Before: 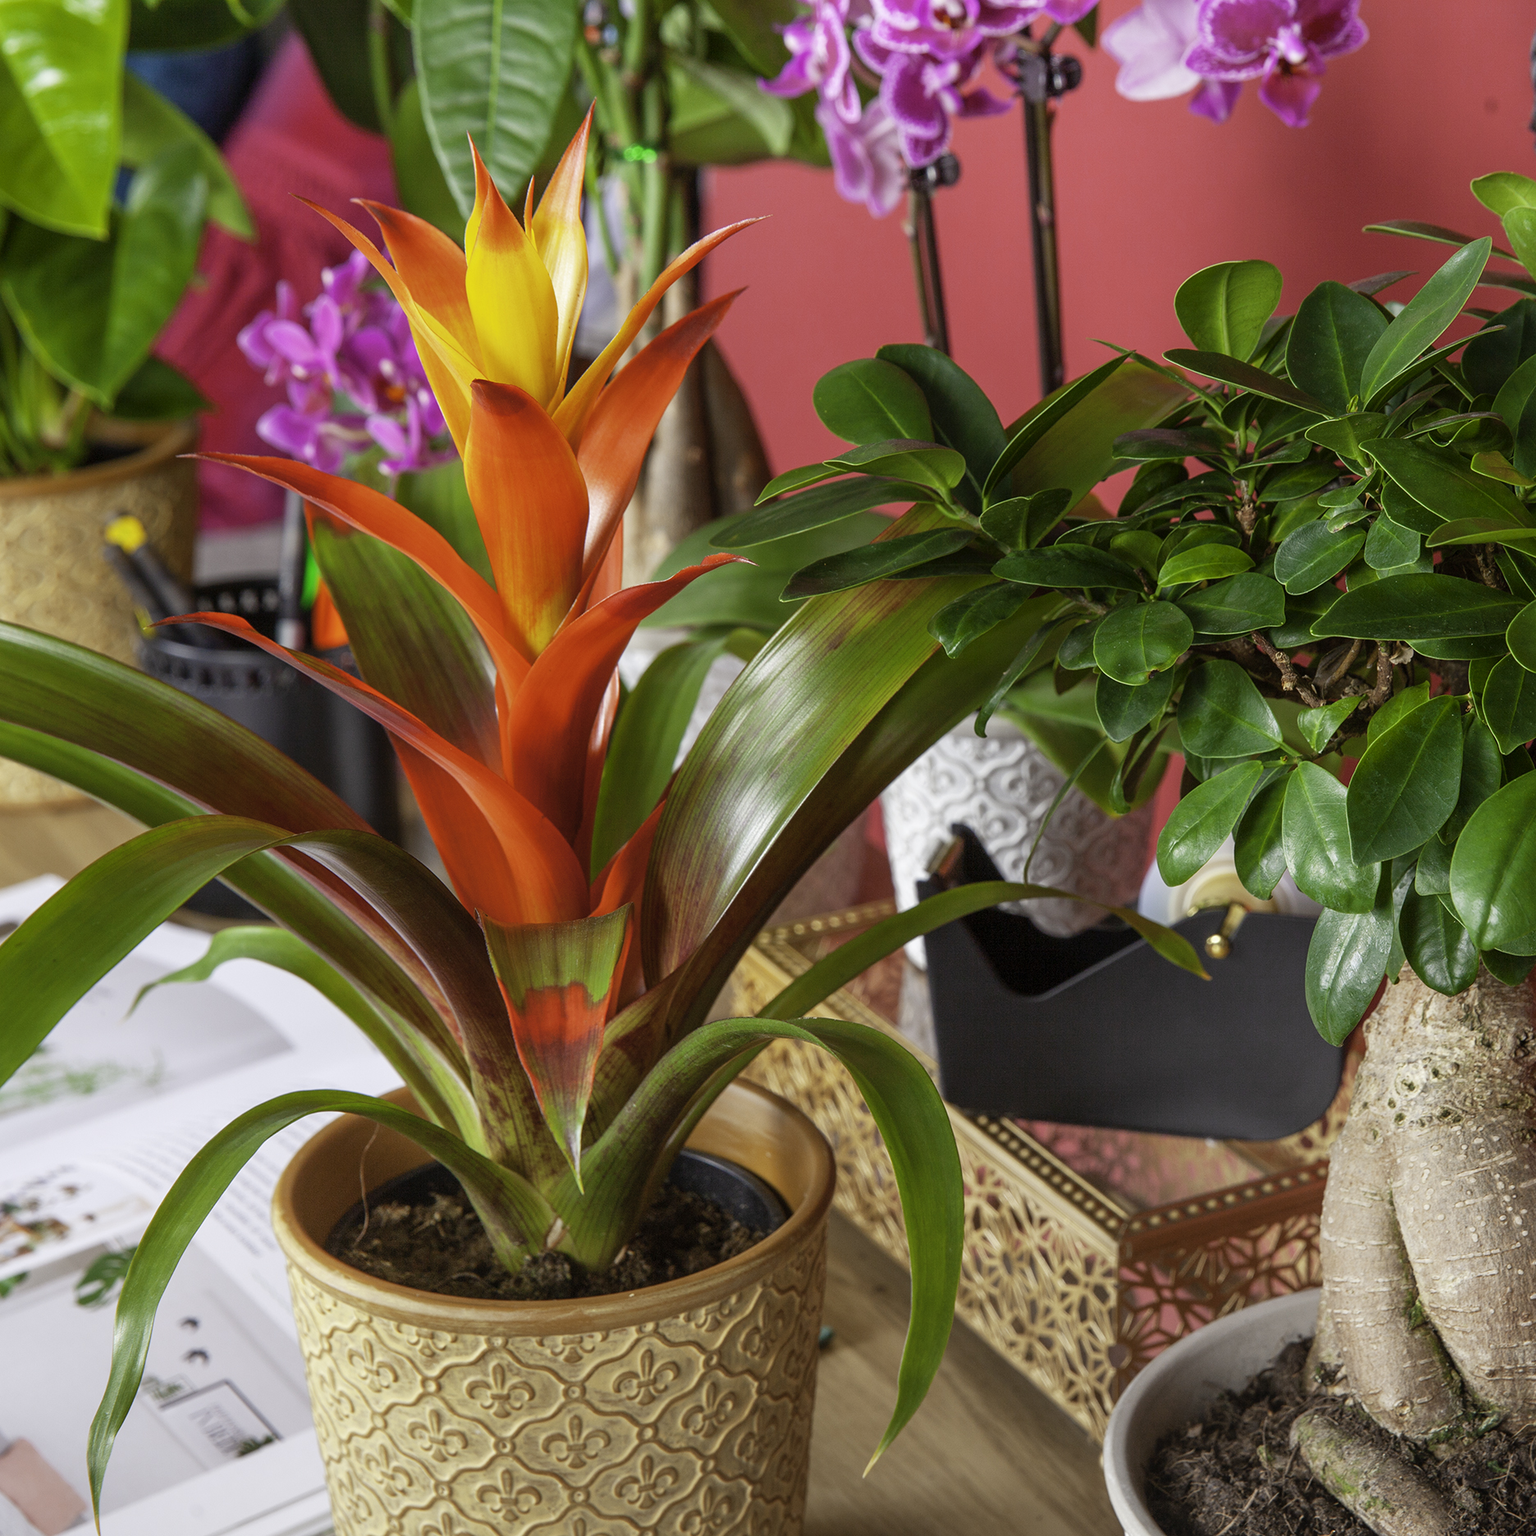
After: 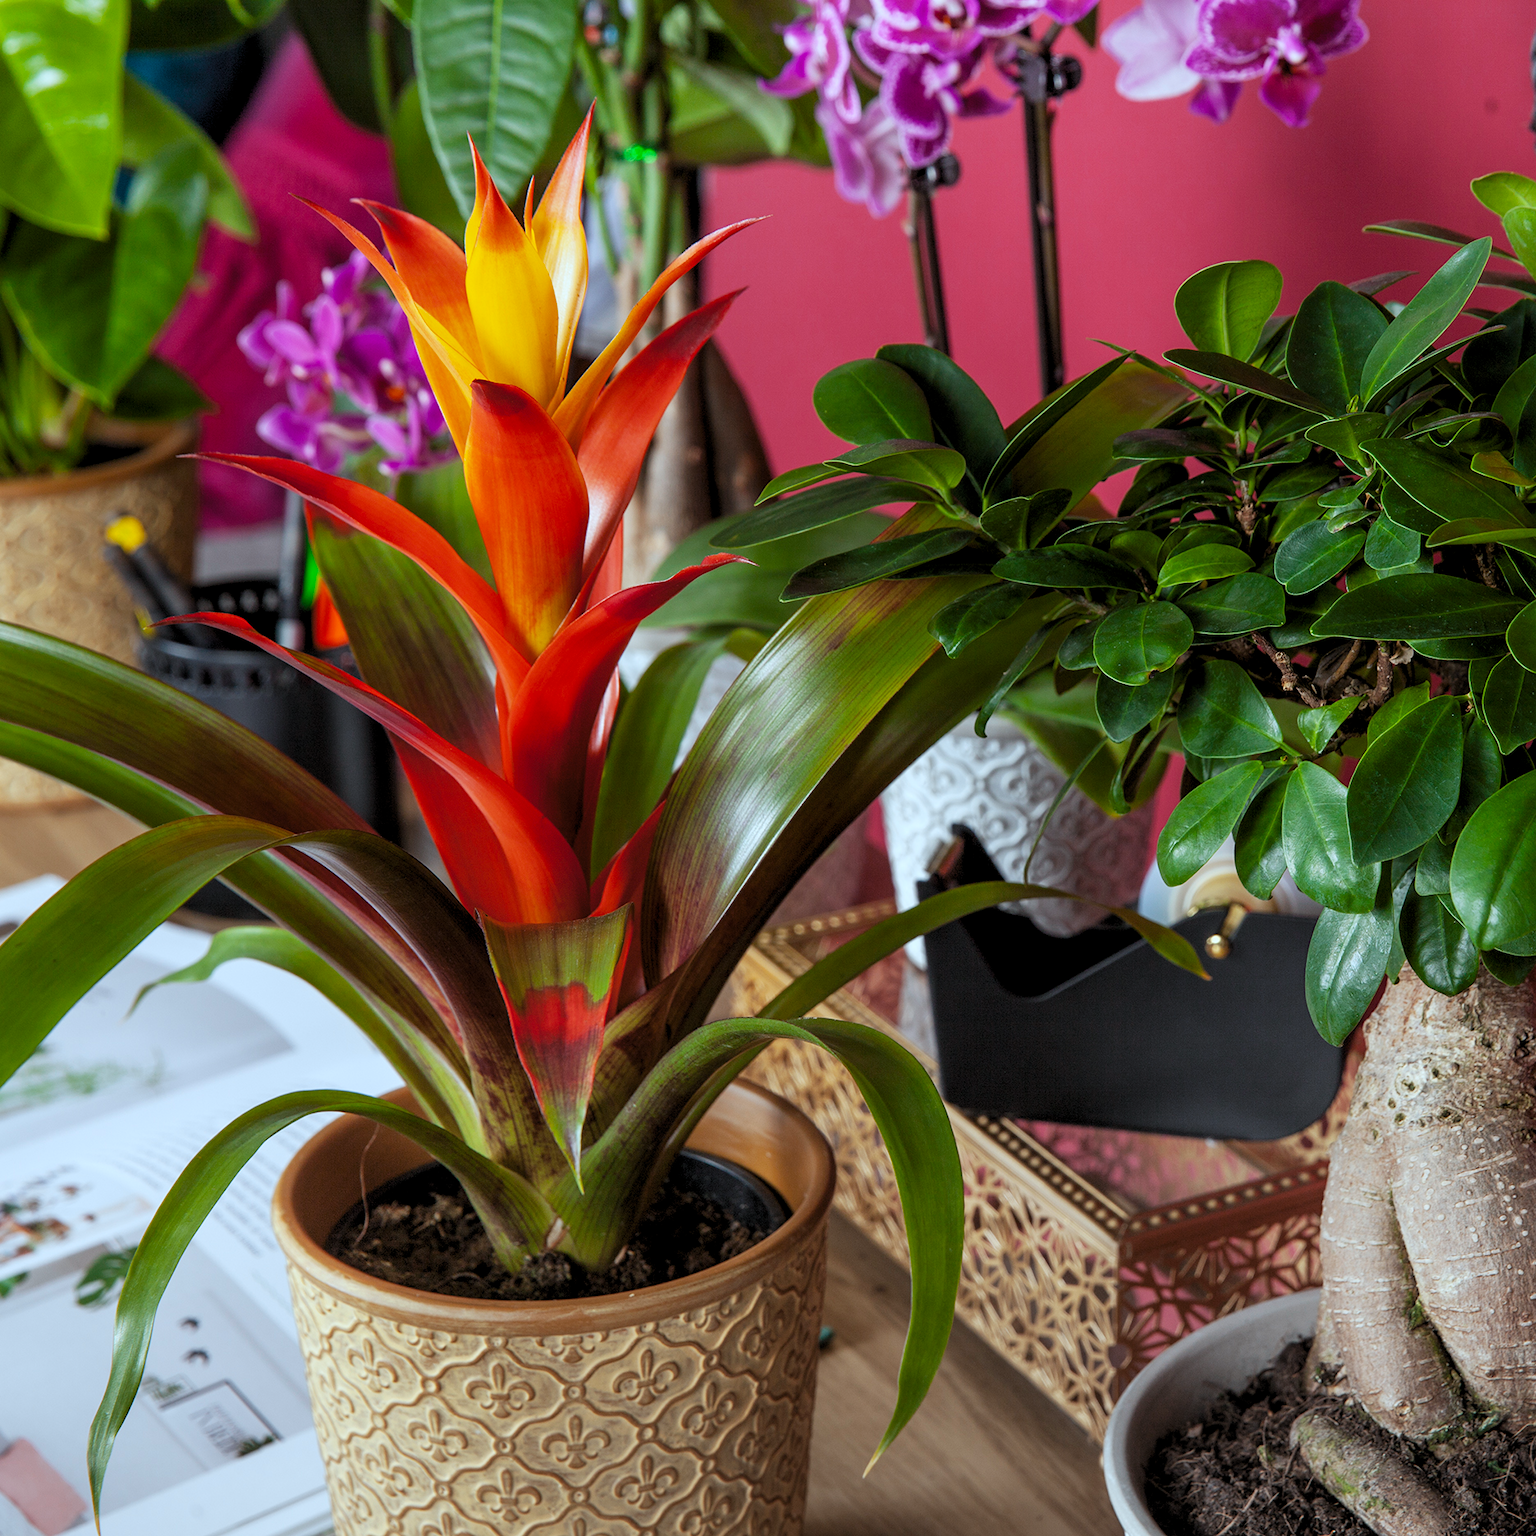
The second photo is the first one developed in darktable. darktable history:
white balance: red 0.954, blue 1.079
levels: levels [0.116, 0.574, 1]
